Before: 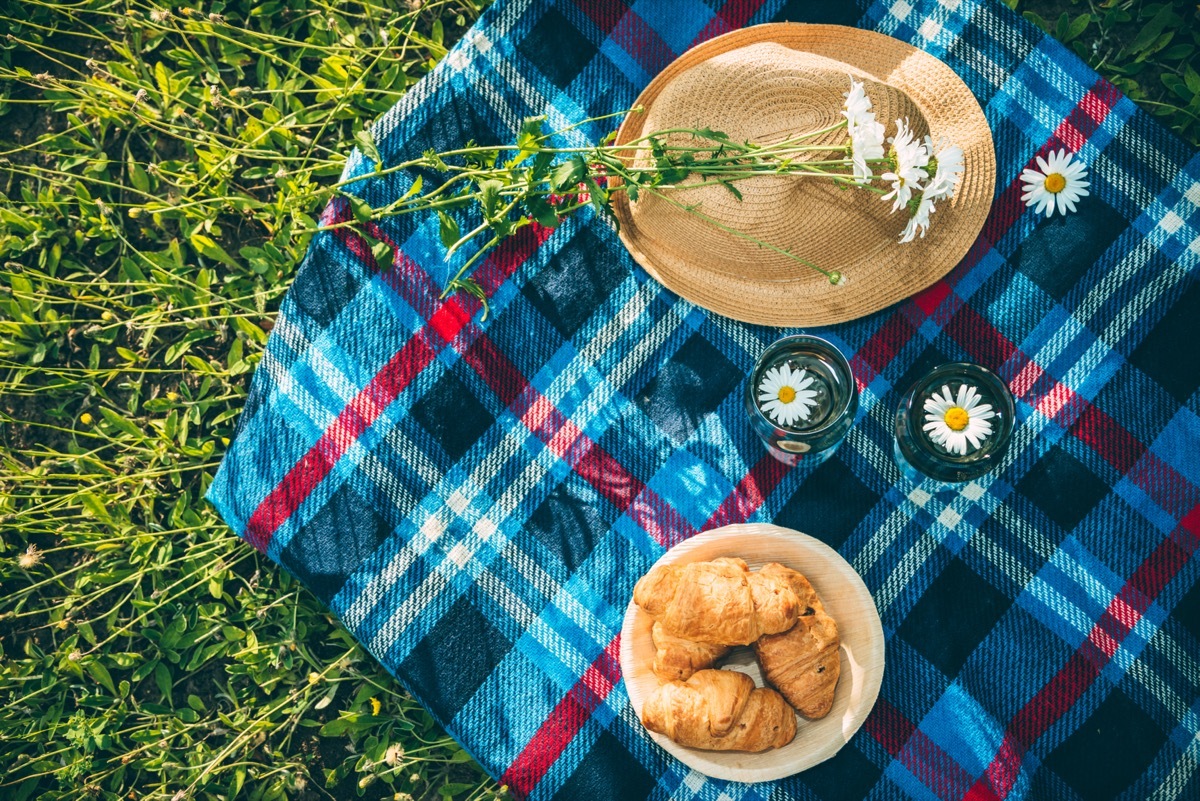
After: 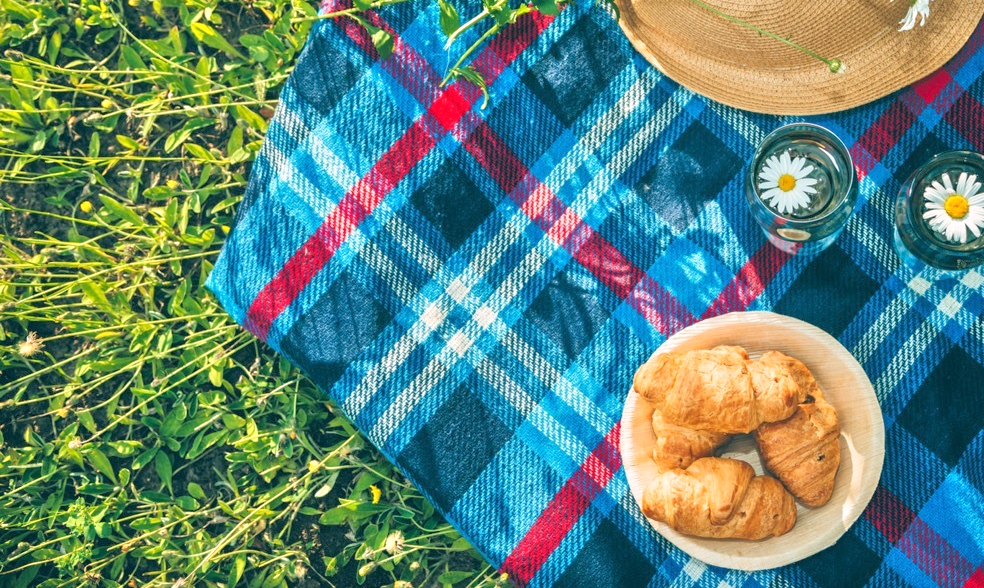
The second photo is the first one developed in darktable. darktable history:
tone equalizer: -7 EV 0.15 EV, -6 EV 0.6 EV, -5 EV 1.15 EV, -4 EV 1.33 EV, -3 EV 1.15 EV, -2 EV 0.6 EV, -1 EV 0.15 EV, mask exposure compensation -0.5 EV
crop: top 26.531%, right 17.959%
white balance: emerald 1
